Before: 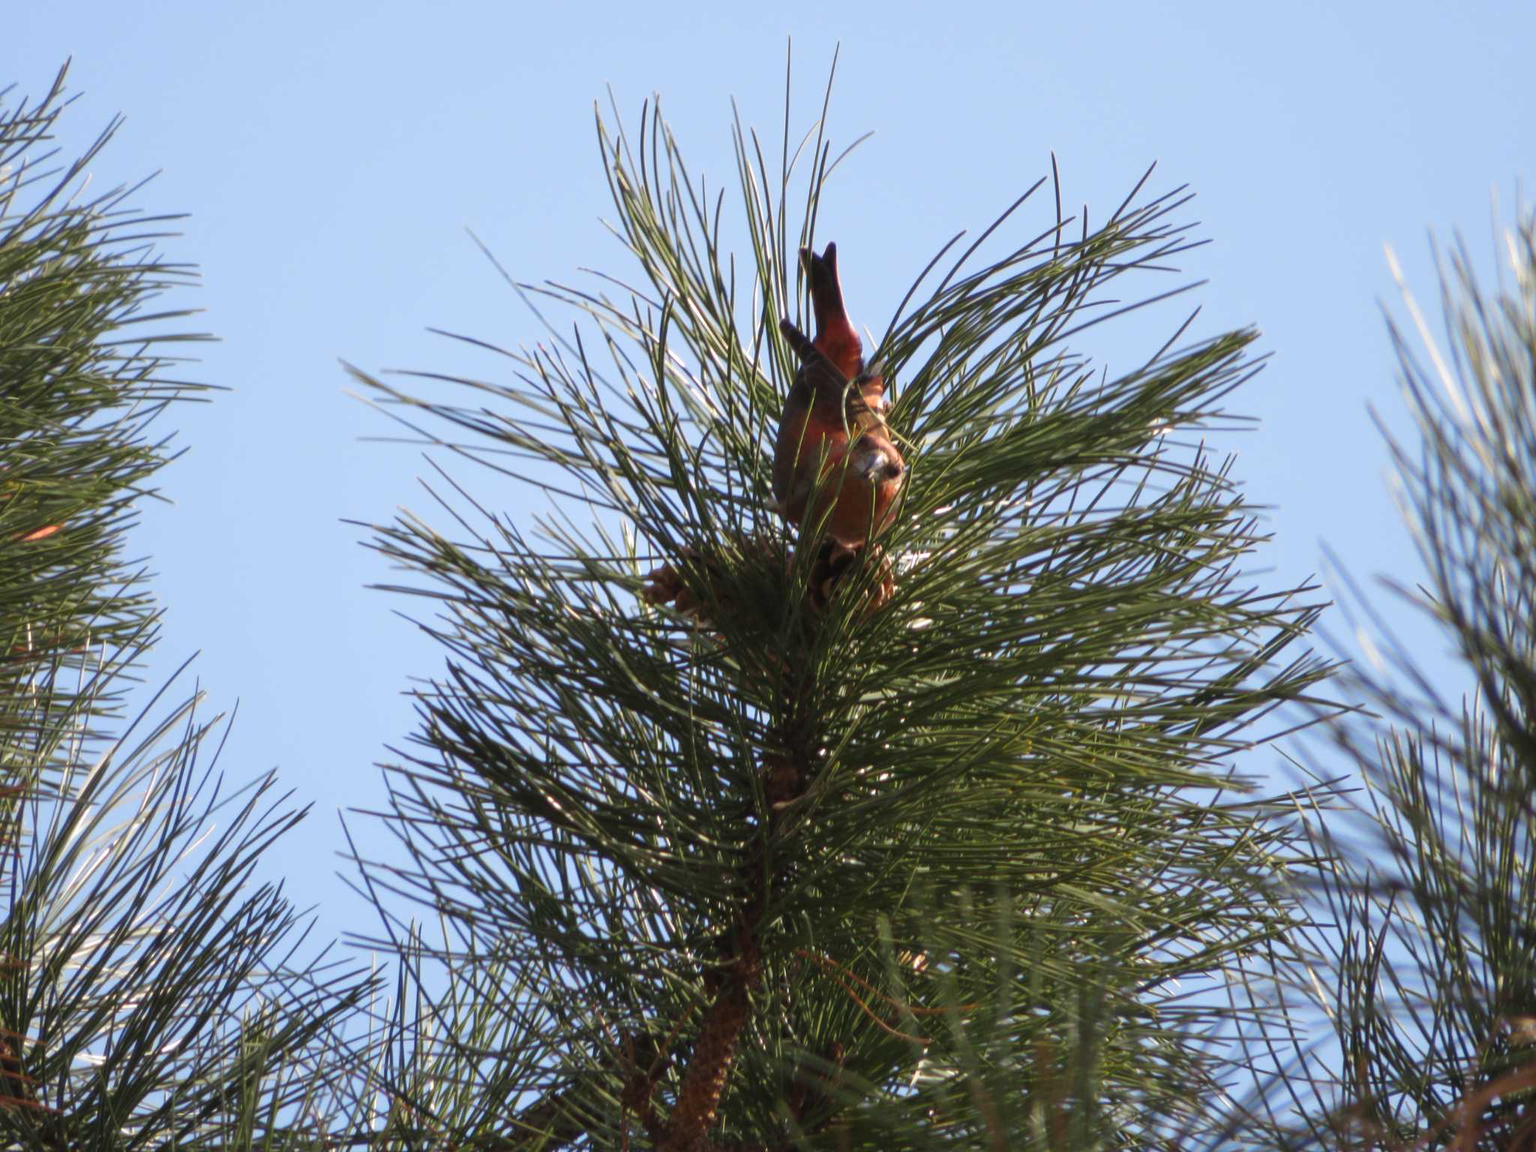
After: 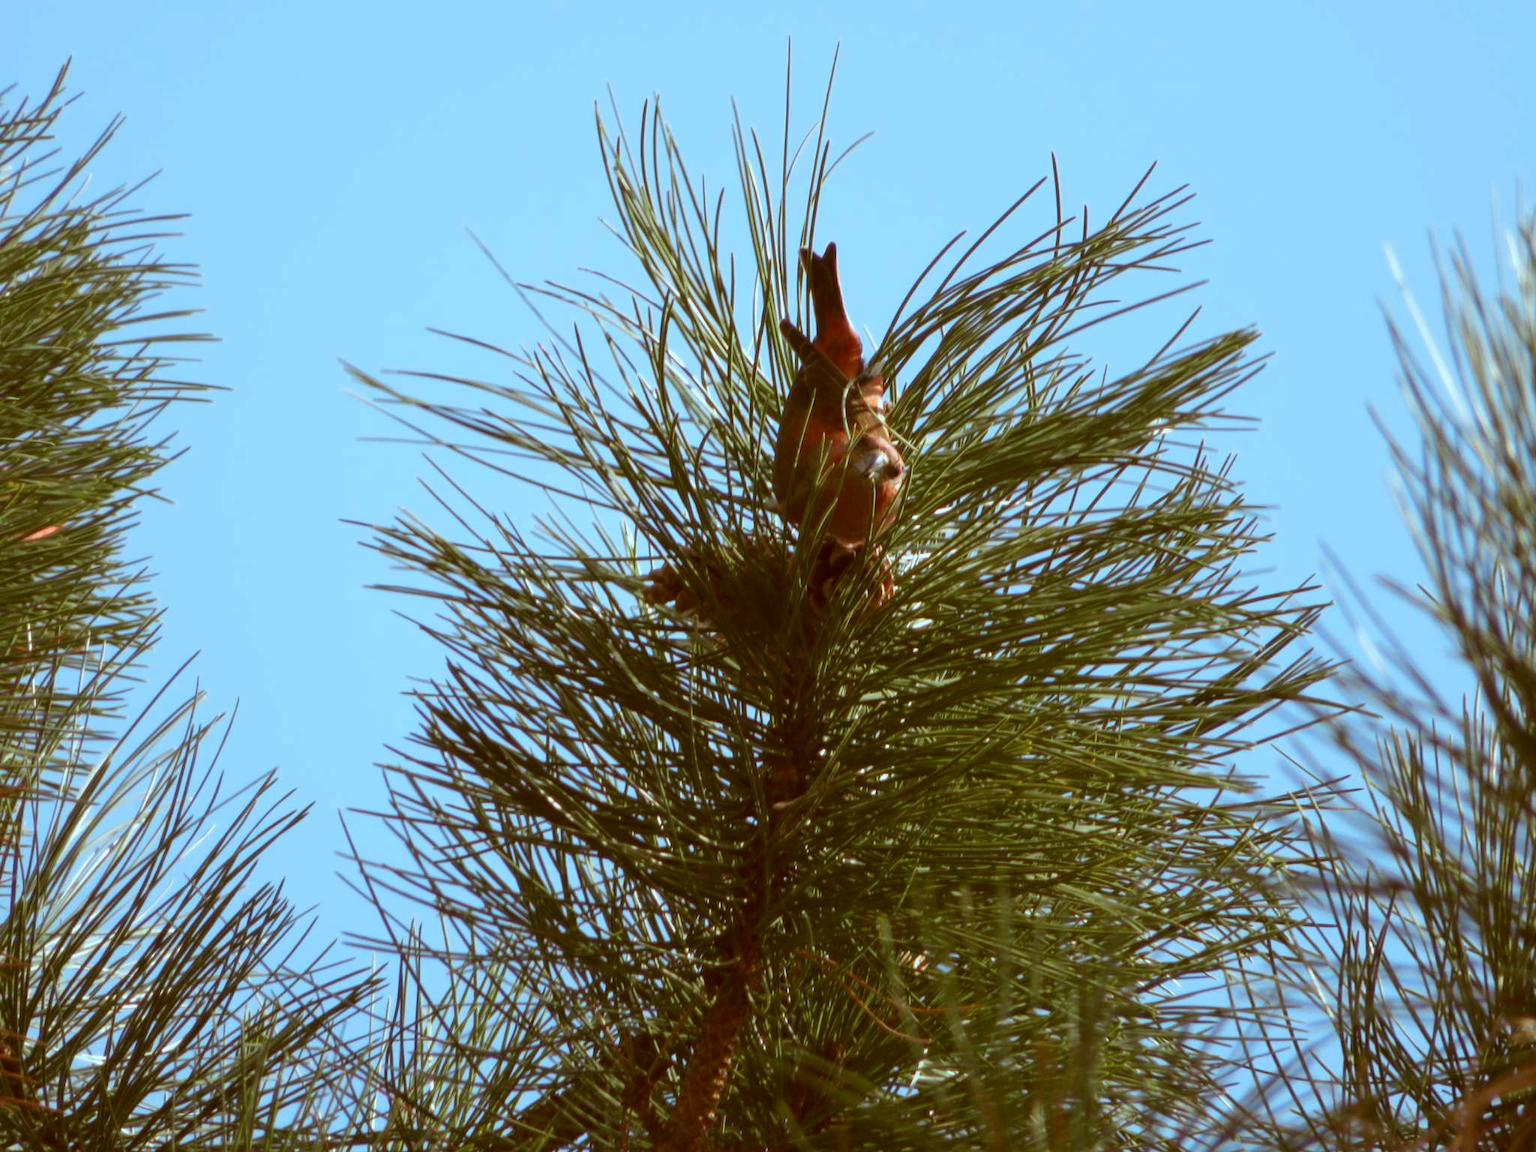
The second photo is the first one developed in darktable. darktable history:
color correction: highlights a* -13.84, highlights b* -16.48, shadows a* 10.87, shadows b* 30.12
